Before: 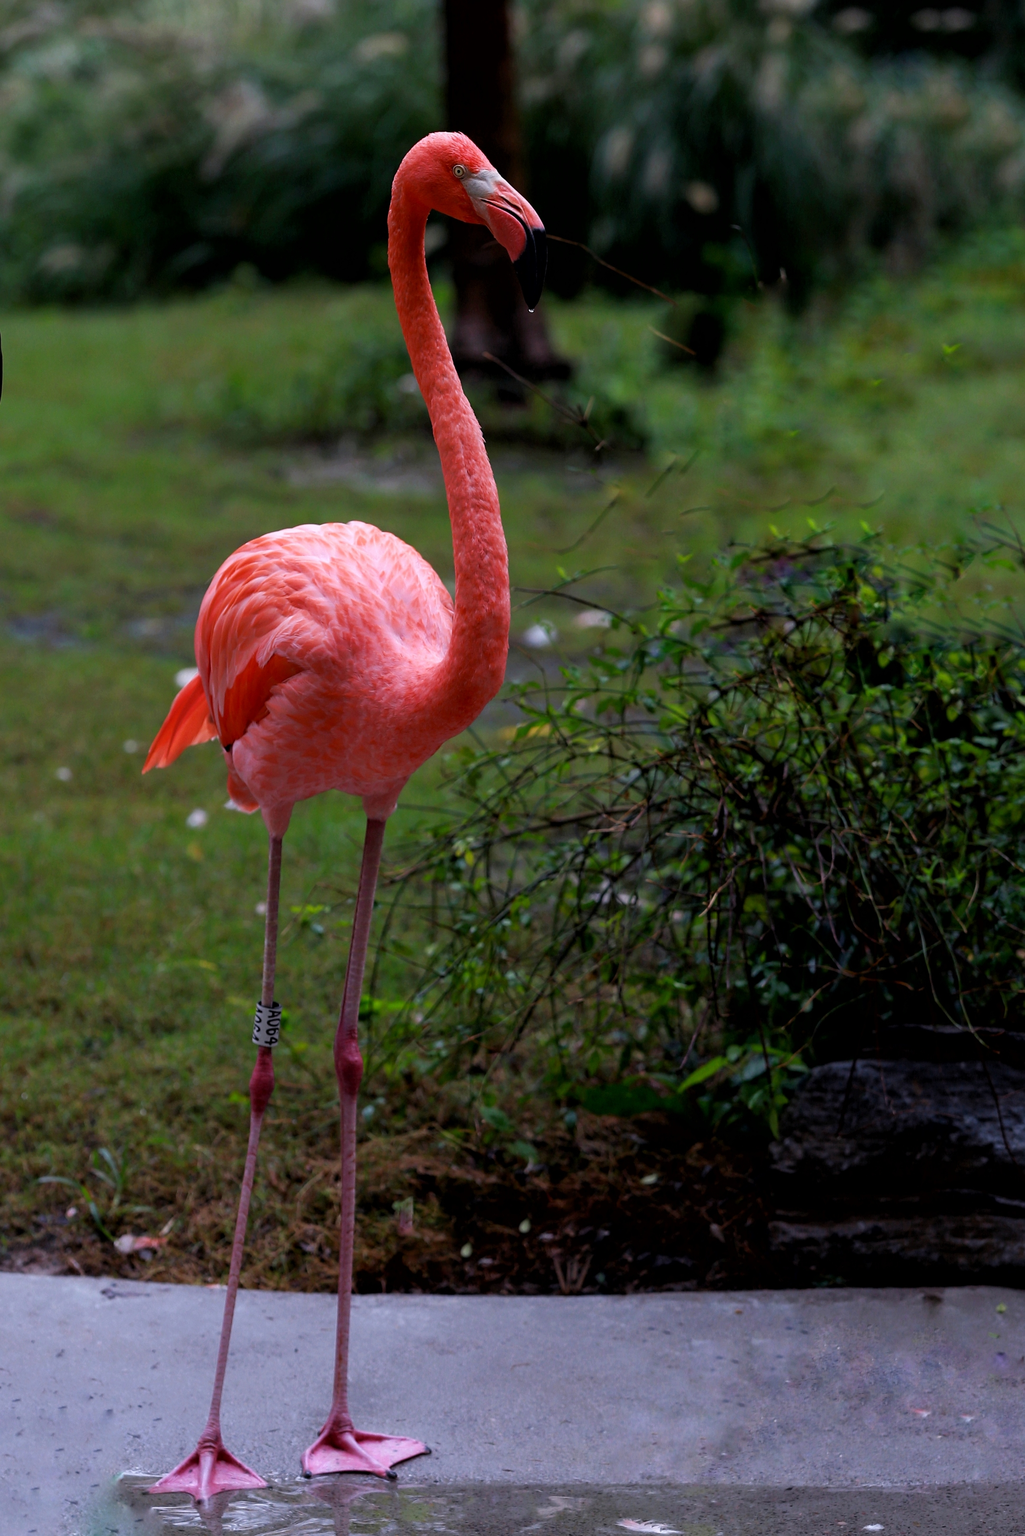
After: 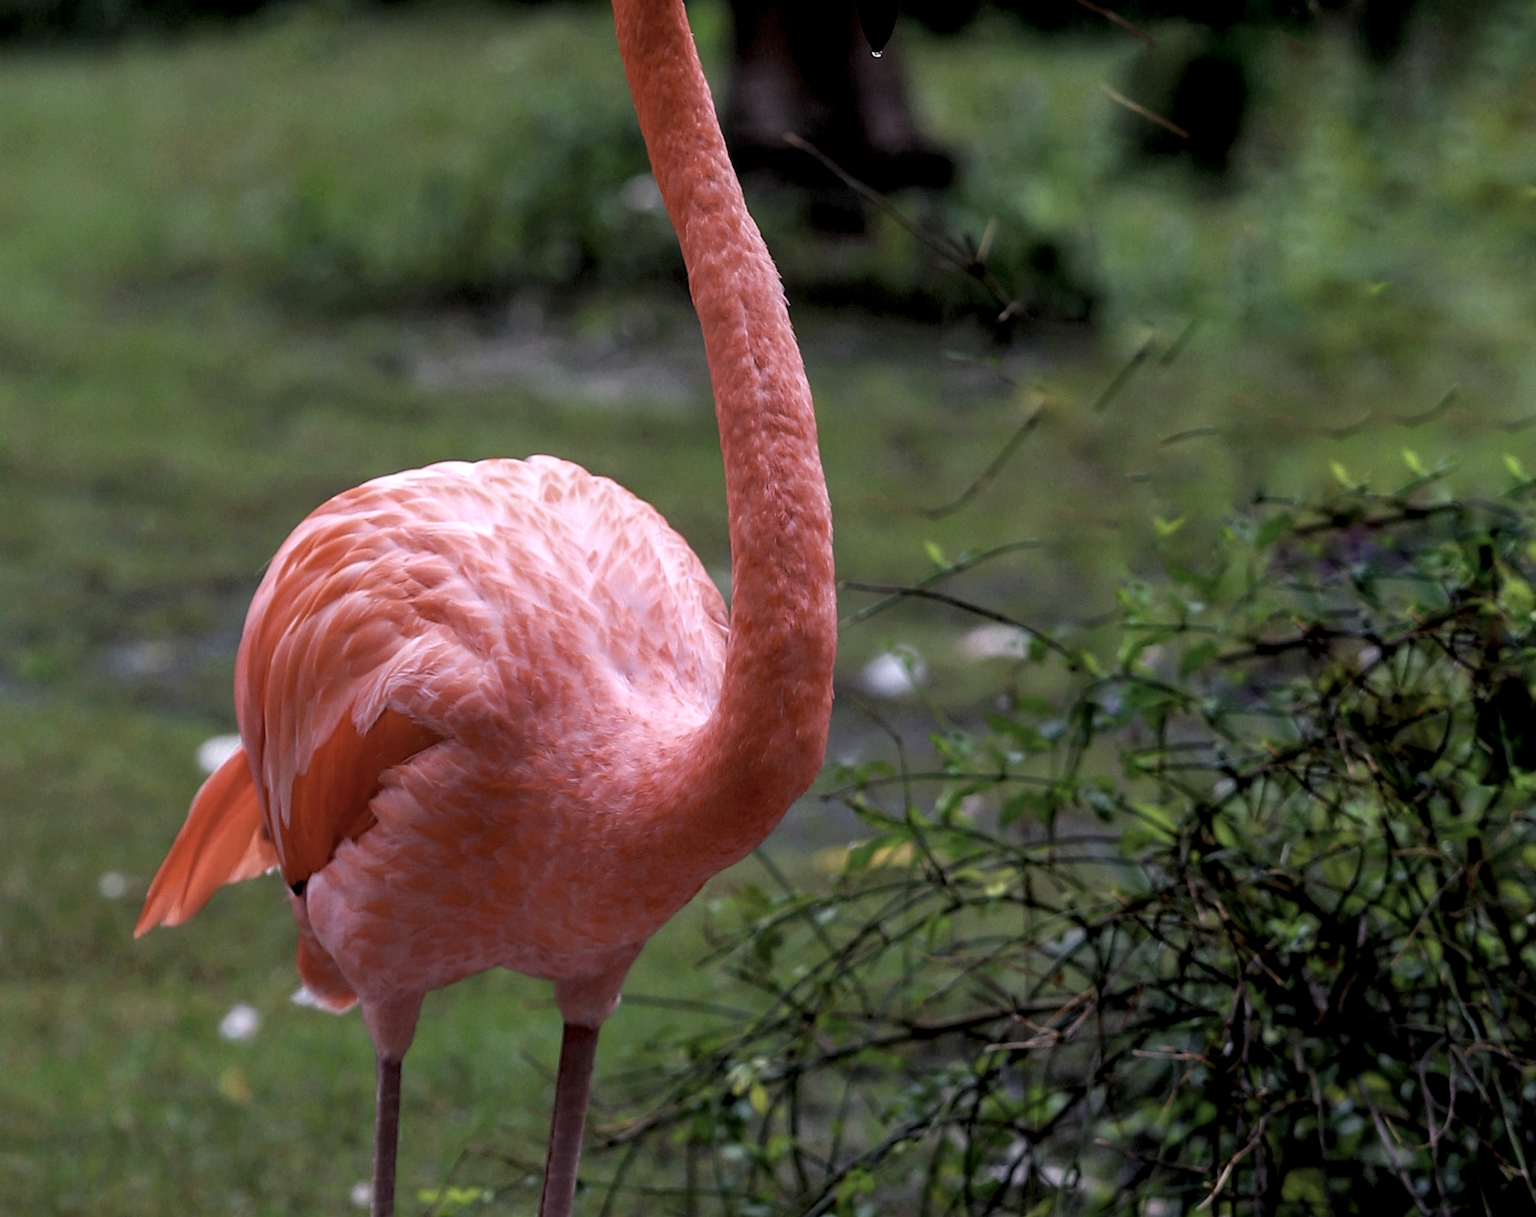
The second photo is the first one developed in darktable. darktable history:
color correction: highlights a* 5.59, highlights b* 5.24, saturation 0.68
local contrast: on, module defaults
exposure: exposure 0.197 EV, compensate highlight preservation false
crop: left 7.036%, top 18.398%, right 14.379%, bottom 40.043%
white balance: red 0.925, blue 1.046
